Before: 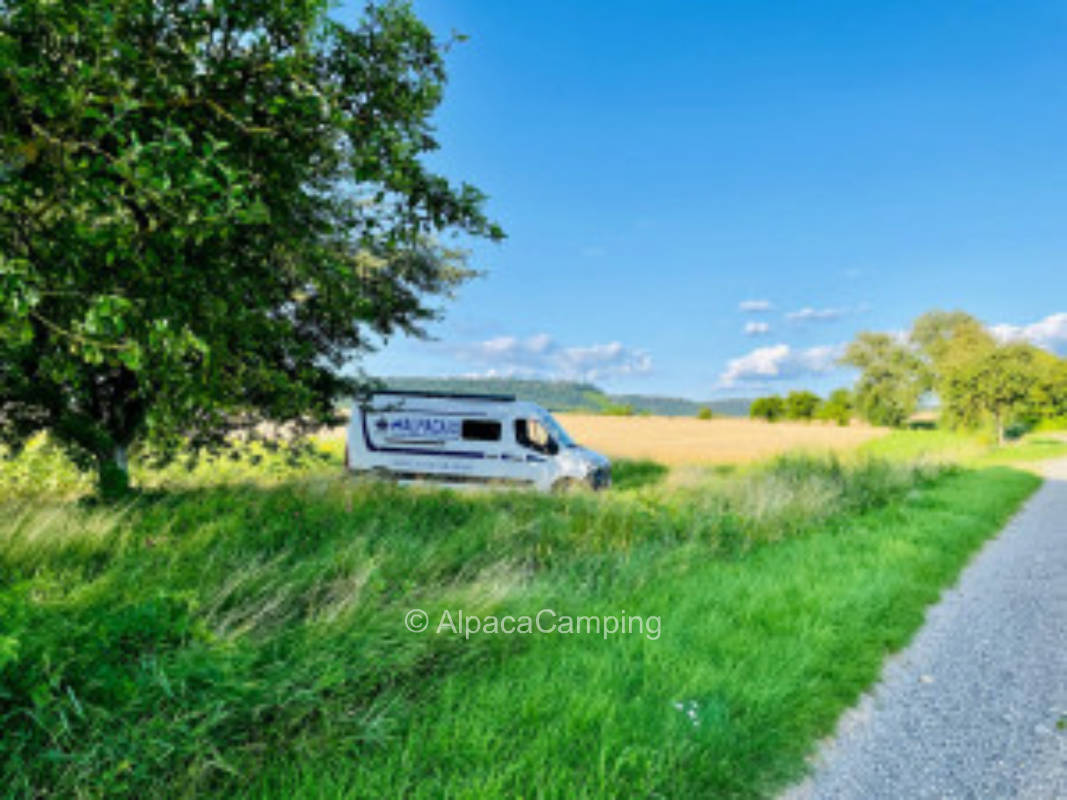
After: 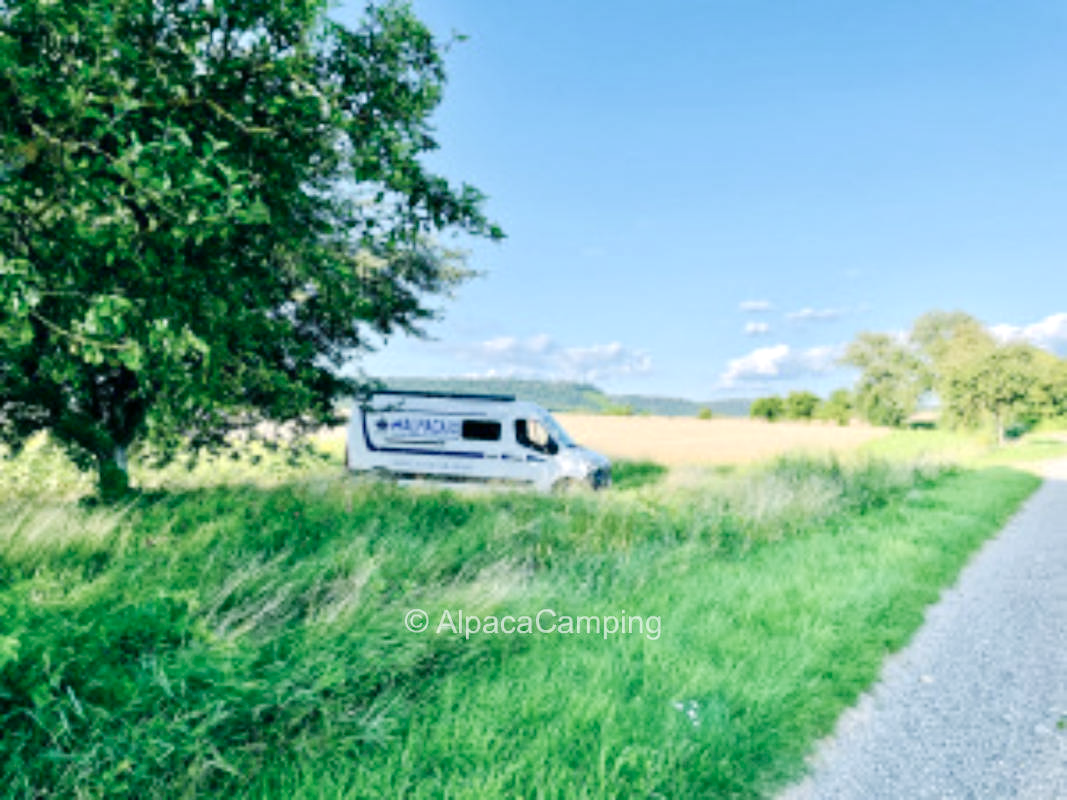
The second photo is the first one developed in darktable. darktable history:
exposure: exposure 0.291 EV, compensate highlight preservation false
tone curve: curves: ch0 [(0, 0) (0.526, 0.642) (1, 1)], preserve colors none
color balance rgb: power › luminance -7.635%, power › chroma 2.256%, power › hue 221.47°, linear chroma grading › global chroma 9.003%, perceptual saturation grading › global saturation -27.409%
